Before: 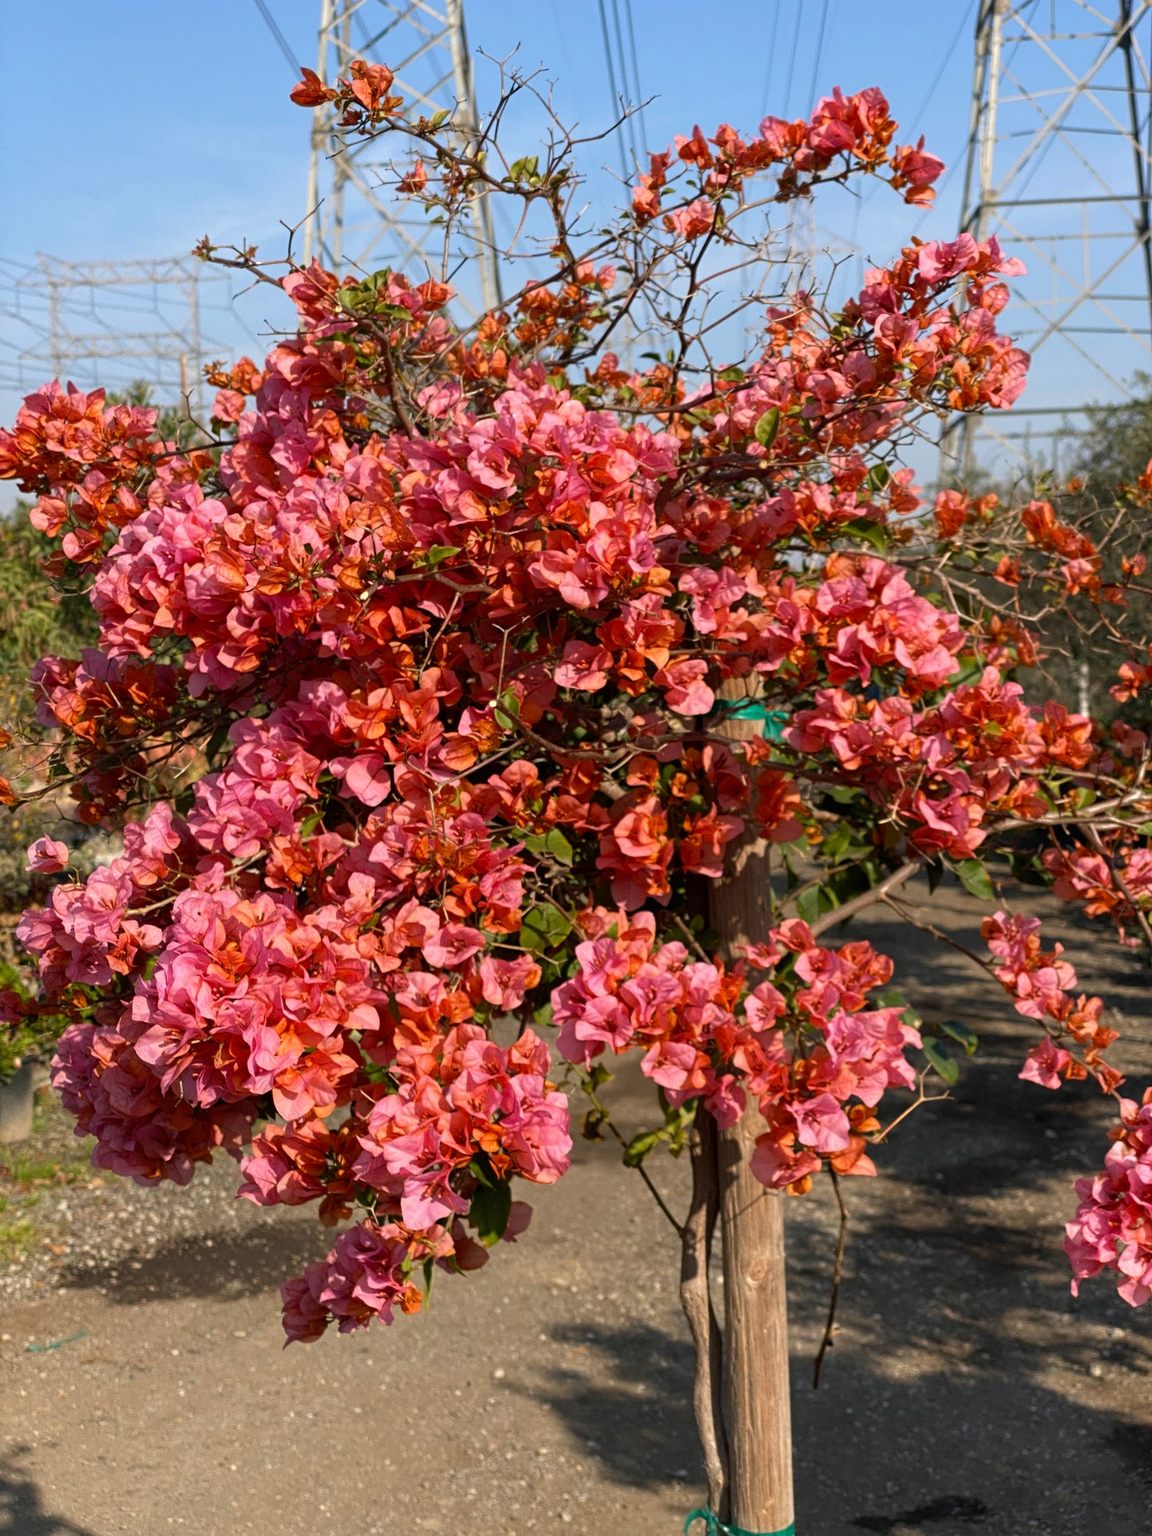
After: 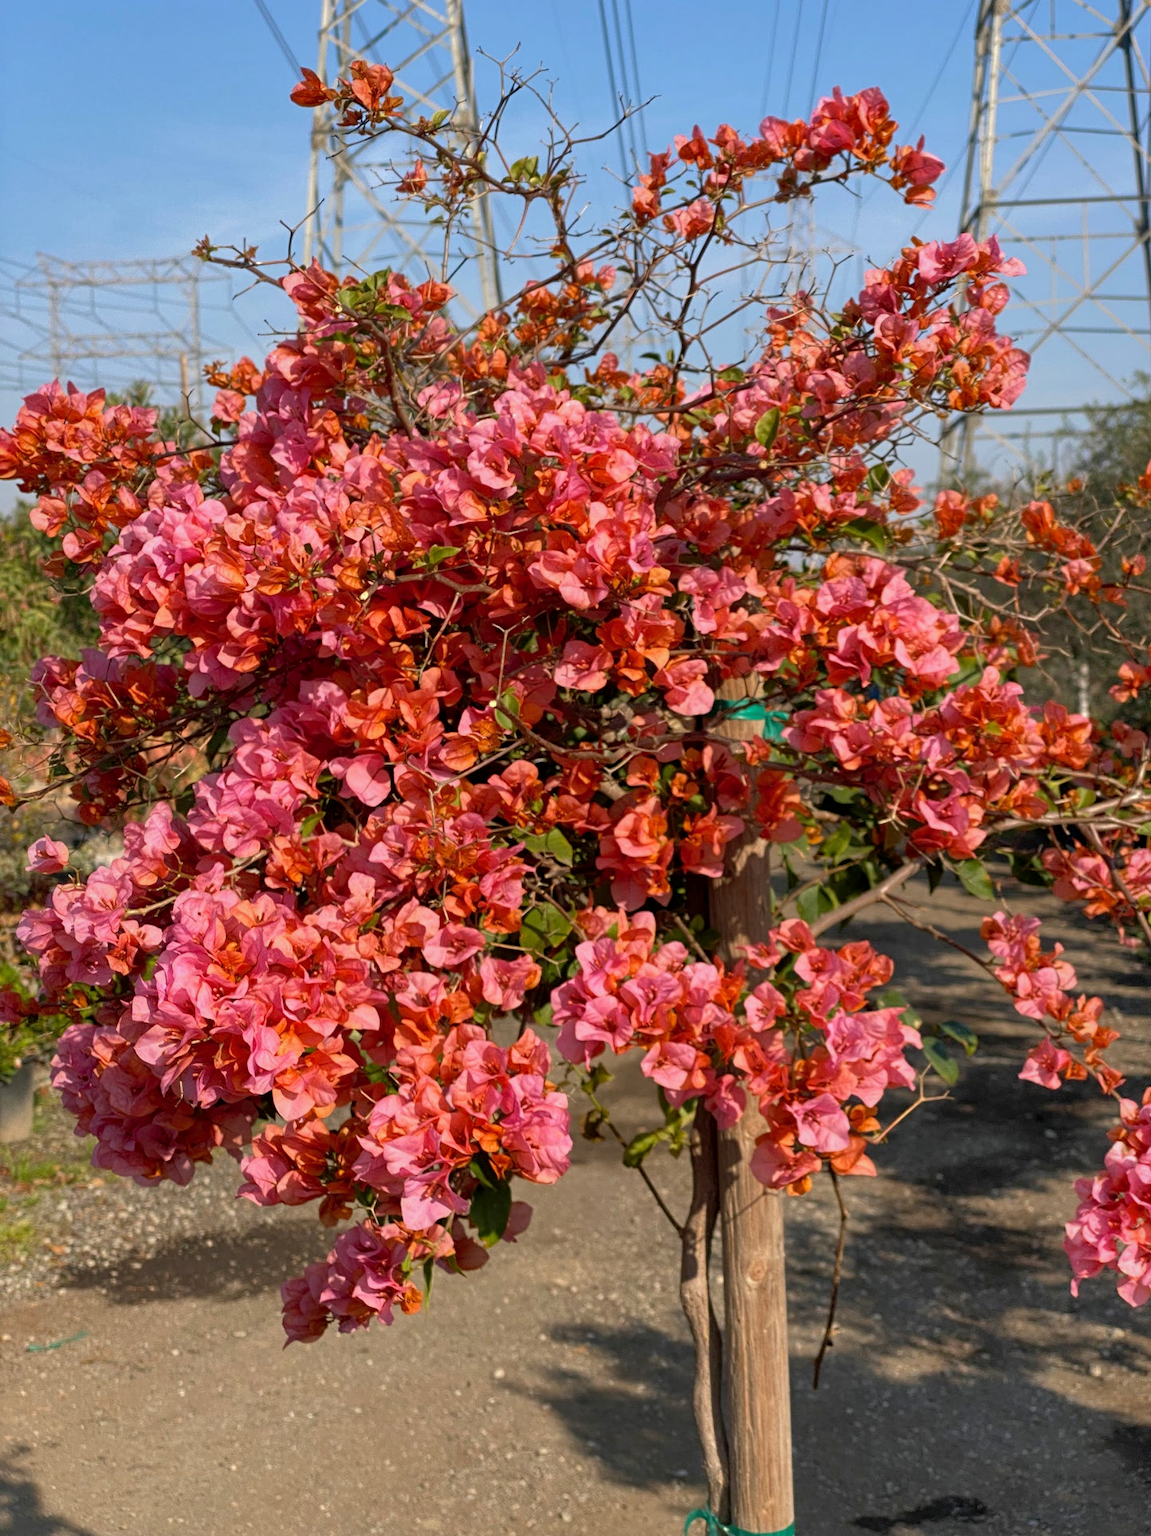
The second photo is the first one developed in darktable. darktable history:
exposure: black level correction 0.001, compensate exposure bias true, compensate highlight preservation false
shadows and highlights: on, module defaults
